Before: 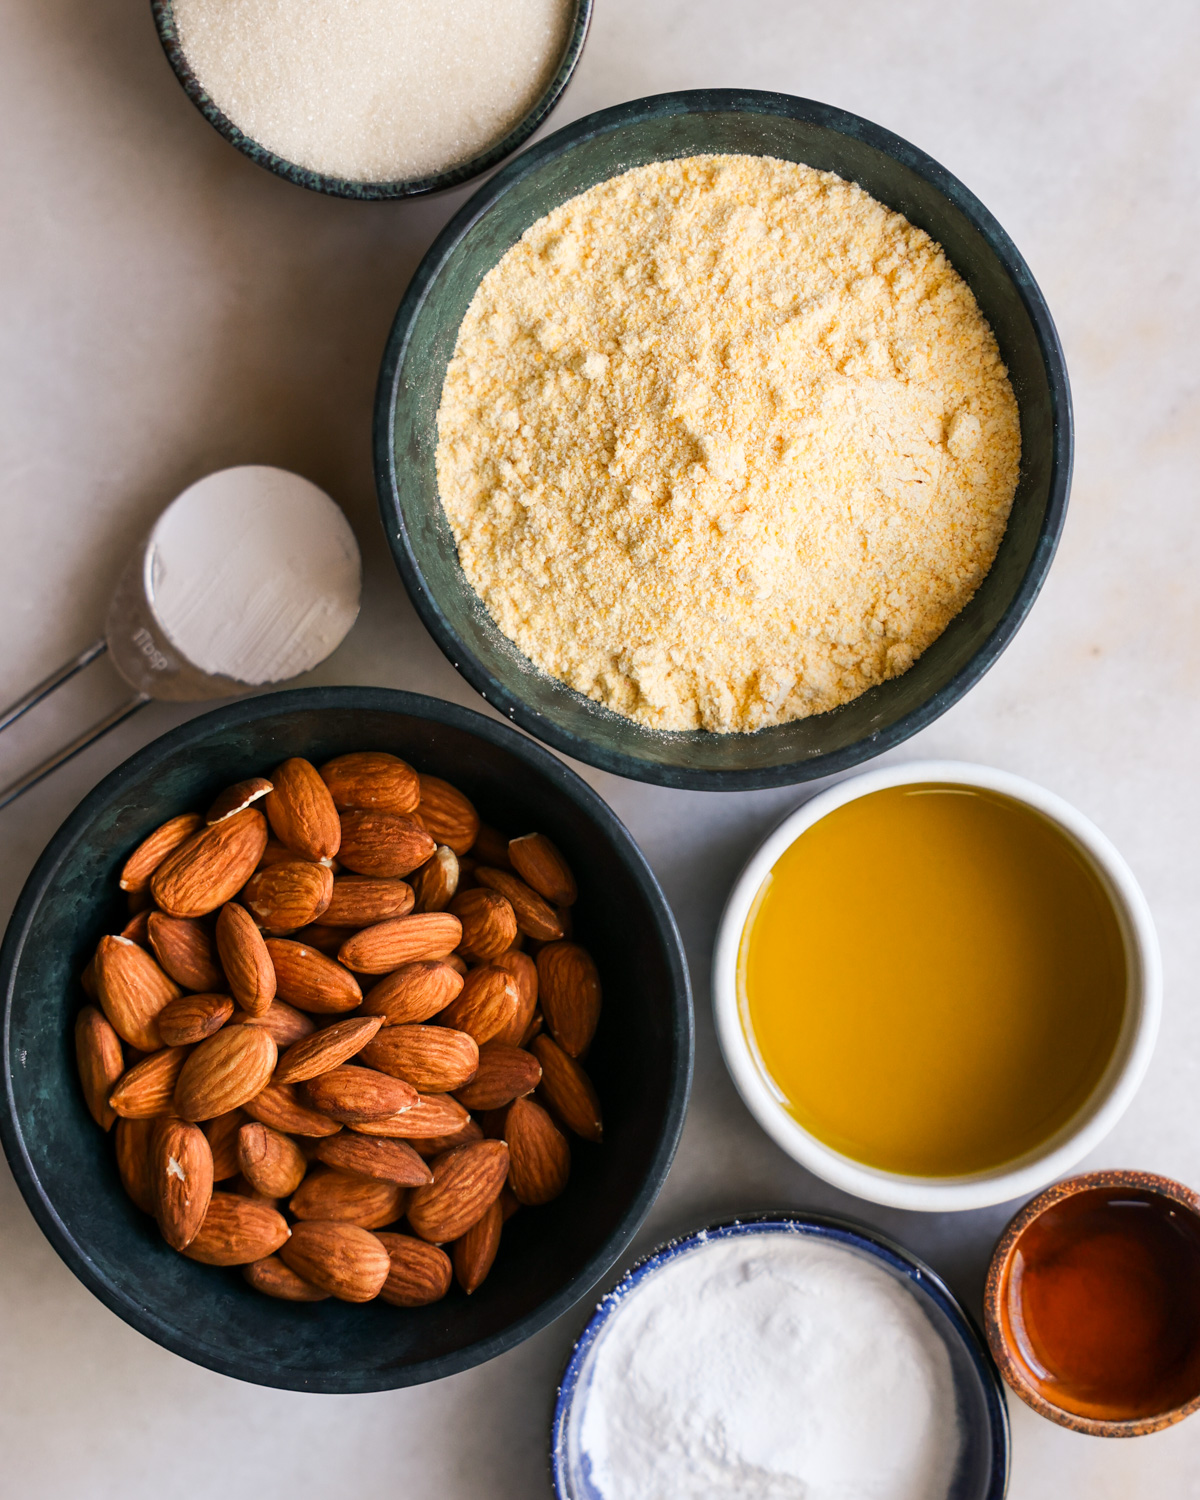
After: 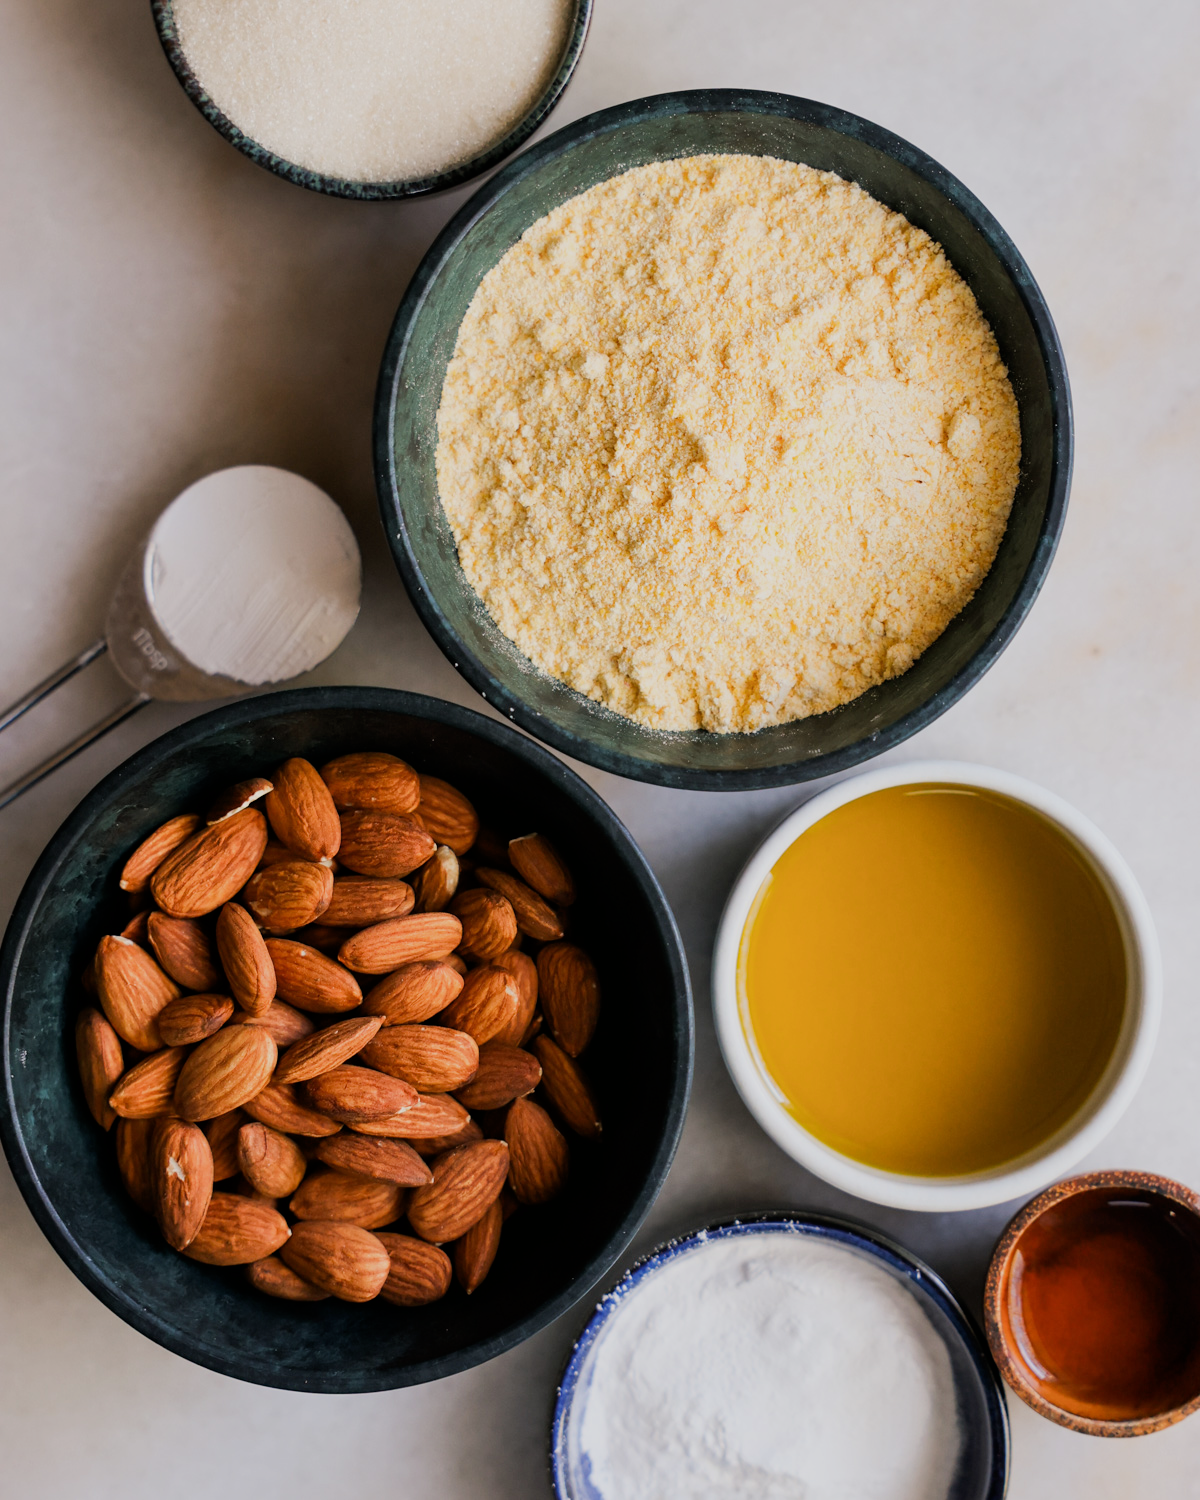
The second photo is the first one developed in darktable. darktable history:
white balance: red 1, blue 1
filmic rgb: white relative exposure 3.9 EV, hardness 4.26
